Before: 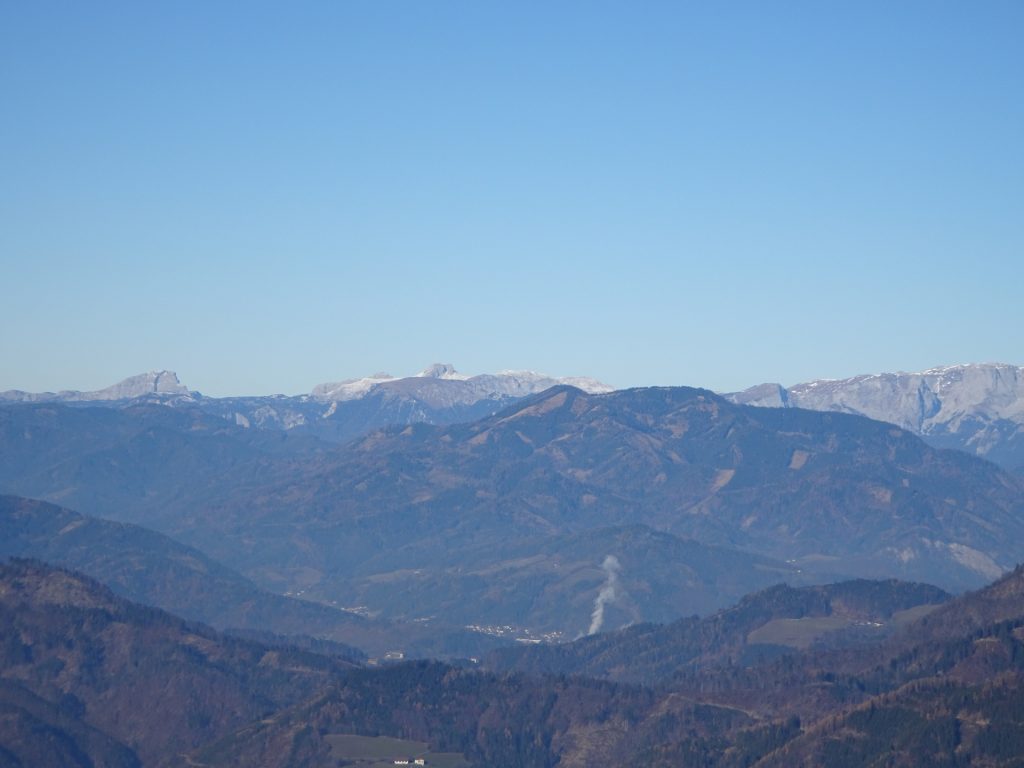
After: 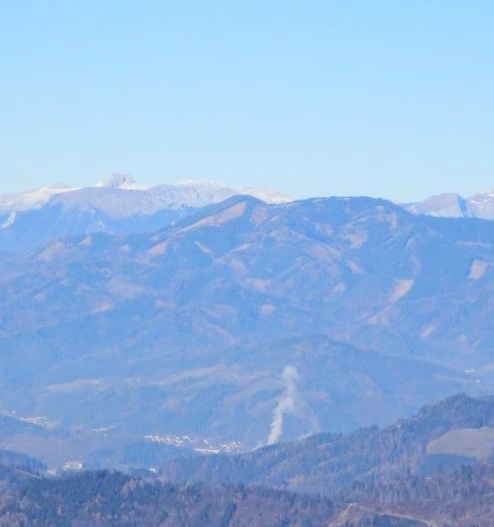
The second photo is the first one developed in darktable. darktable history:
crop: left 31.37%, top 24.812%, right 20.331%, bottom 6.557%
tone equalizer: -7 EV 0.16 EV, -6 EV 0.61 EV, -5 EV 1.13 EV, -4 EV 1.3 EV, -3 EV 1.14 EV, -2 EV 0.6 EV, -1 EV 0.155 EV, edges refinement/feathering 500, mask exposure compensation -1.57 EV, preserve details no
